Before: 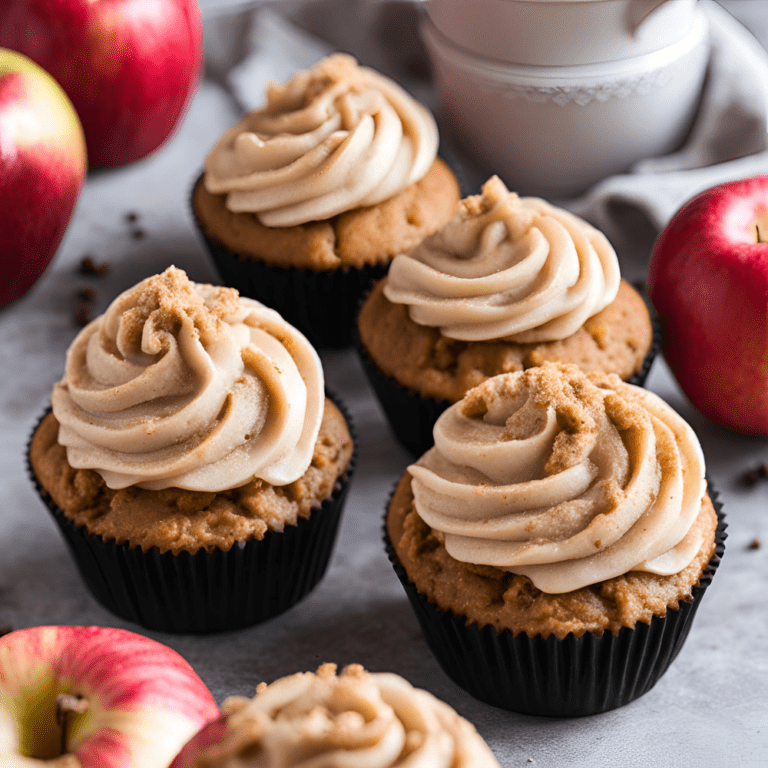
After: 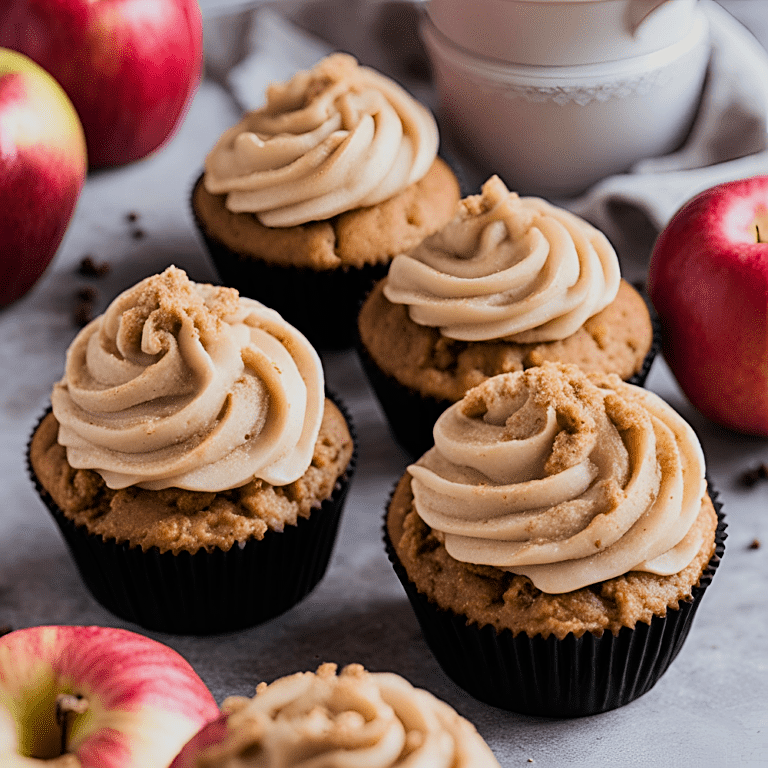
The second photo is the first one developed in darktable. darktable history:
sharpen: on, module defaults
velvia: on, module defaults
filmic rgb: black relative exposure -8.15 EV, white relative exposure 3.76 EV, hardness 4.46
